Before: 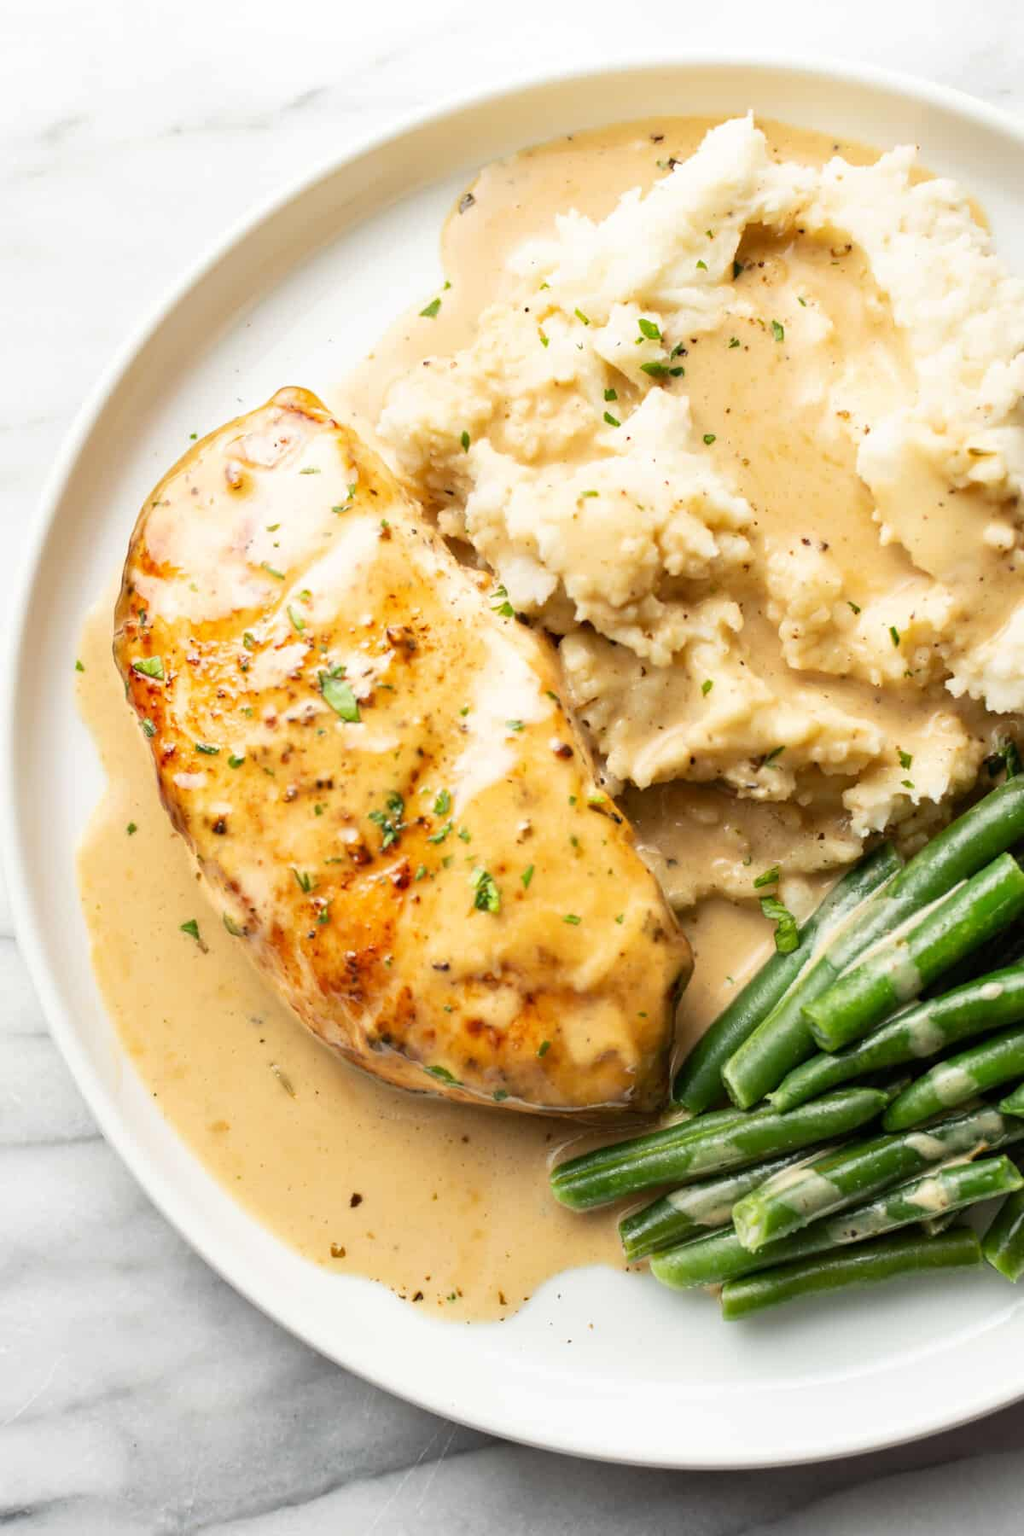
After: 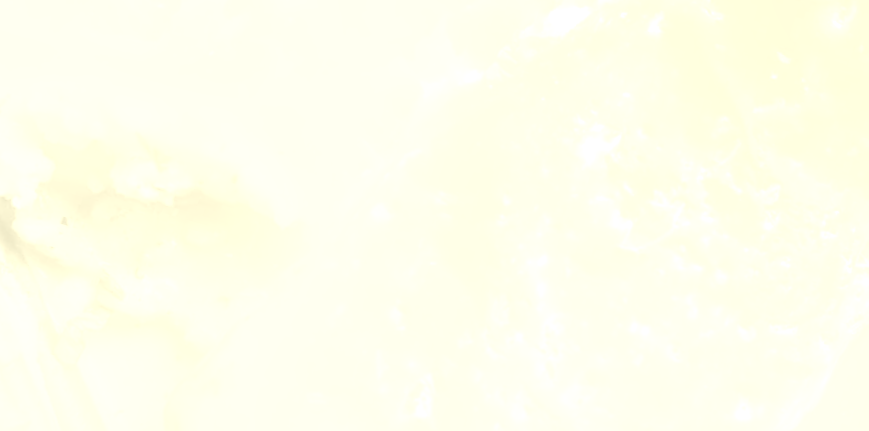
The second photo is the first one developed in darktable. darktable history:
crop and rotate: angle 16.12°, top 30.835%, bottom 35.653%
exposure: black level correction 0, exposure 1.1 EV, compensate highlight preservation false
colorize: hue 43.2°, saturation 40%, version 1
rotate and perspective: rotation -0.45°, automatic cropping original format, crop left 0.008, crop right 0.992, crop top 0.012, crop bottom 0.988
bloom: on, module defaults
